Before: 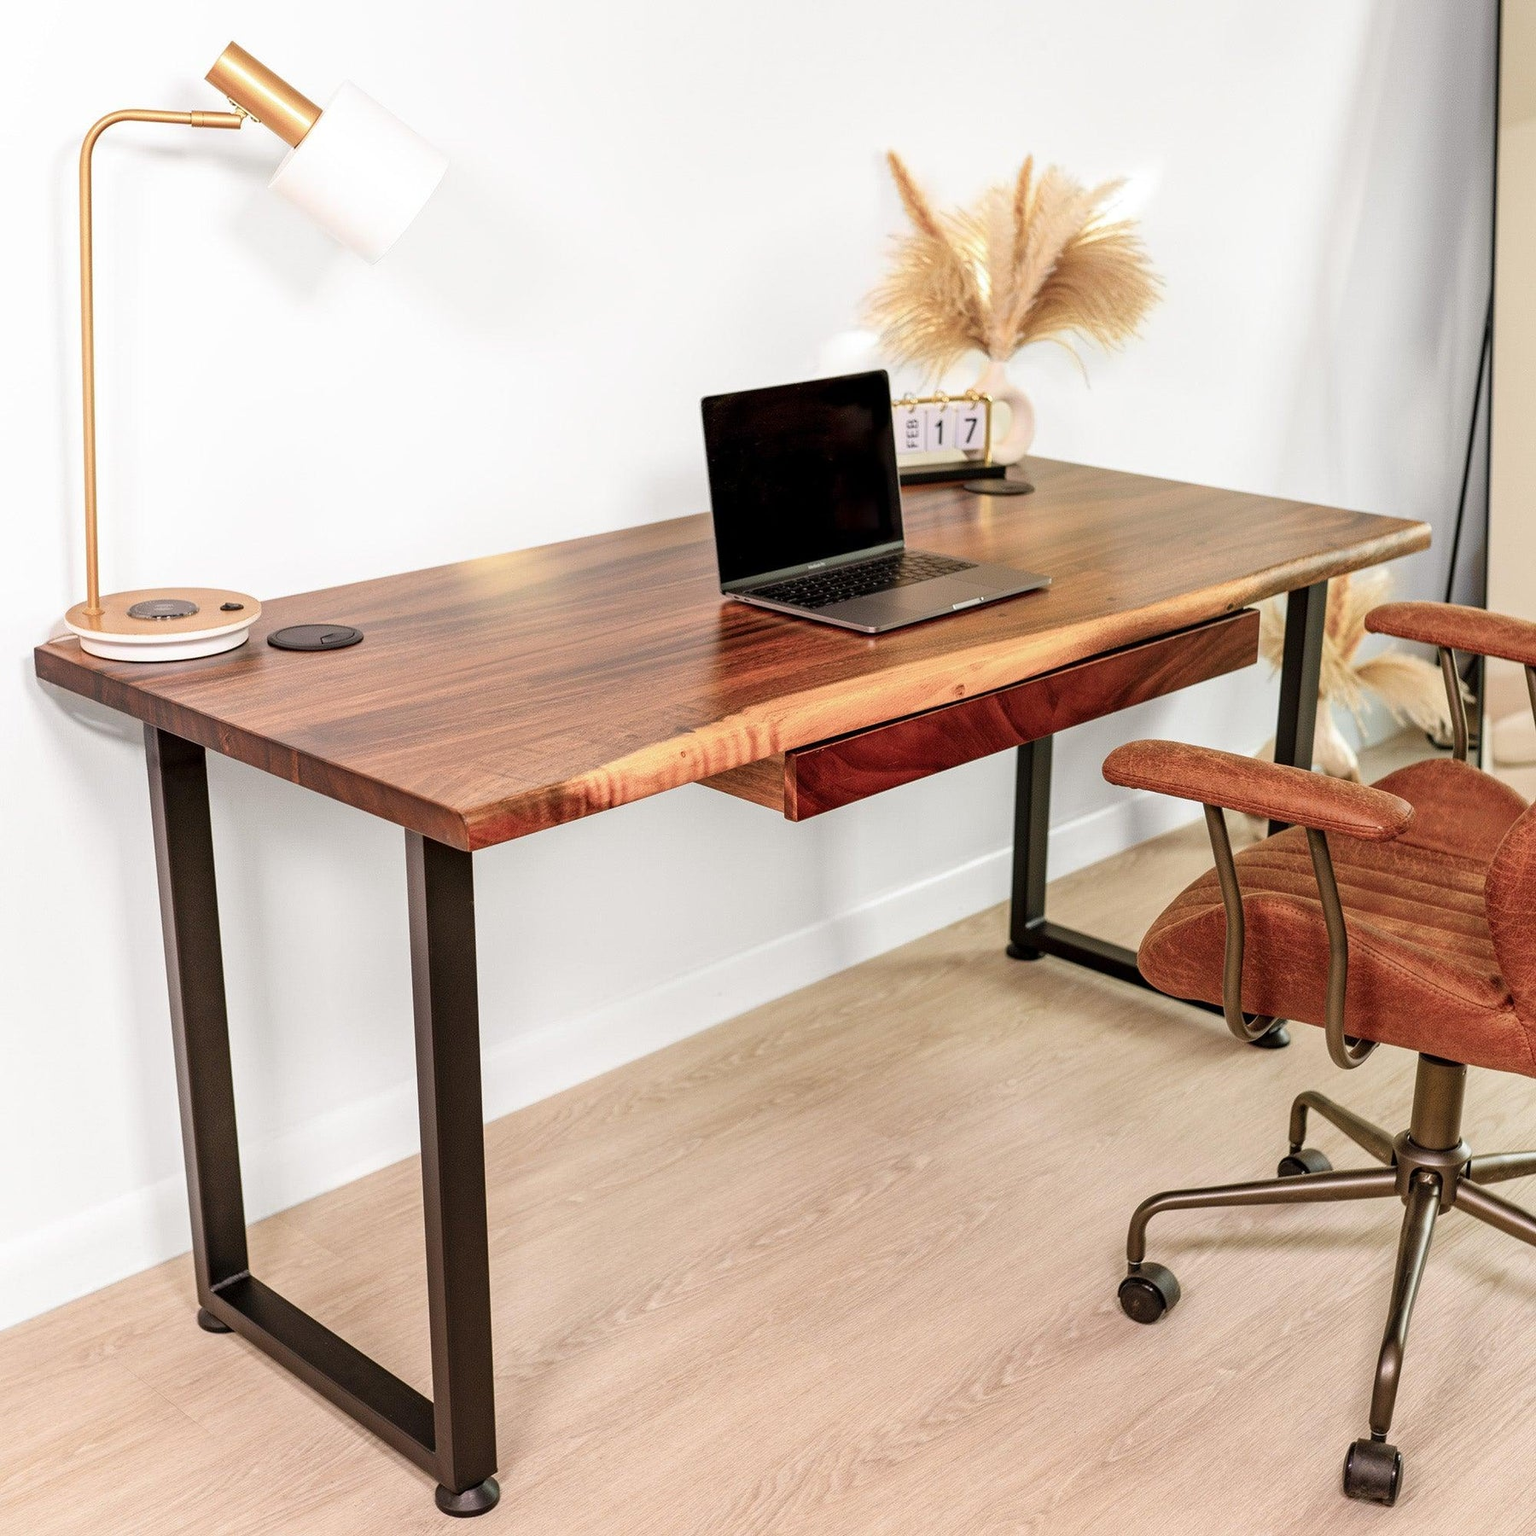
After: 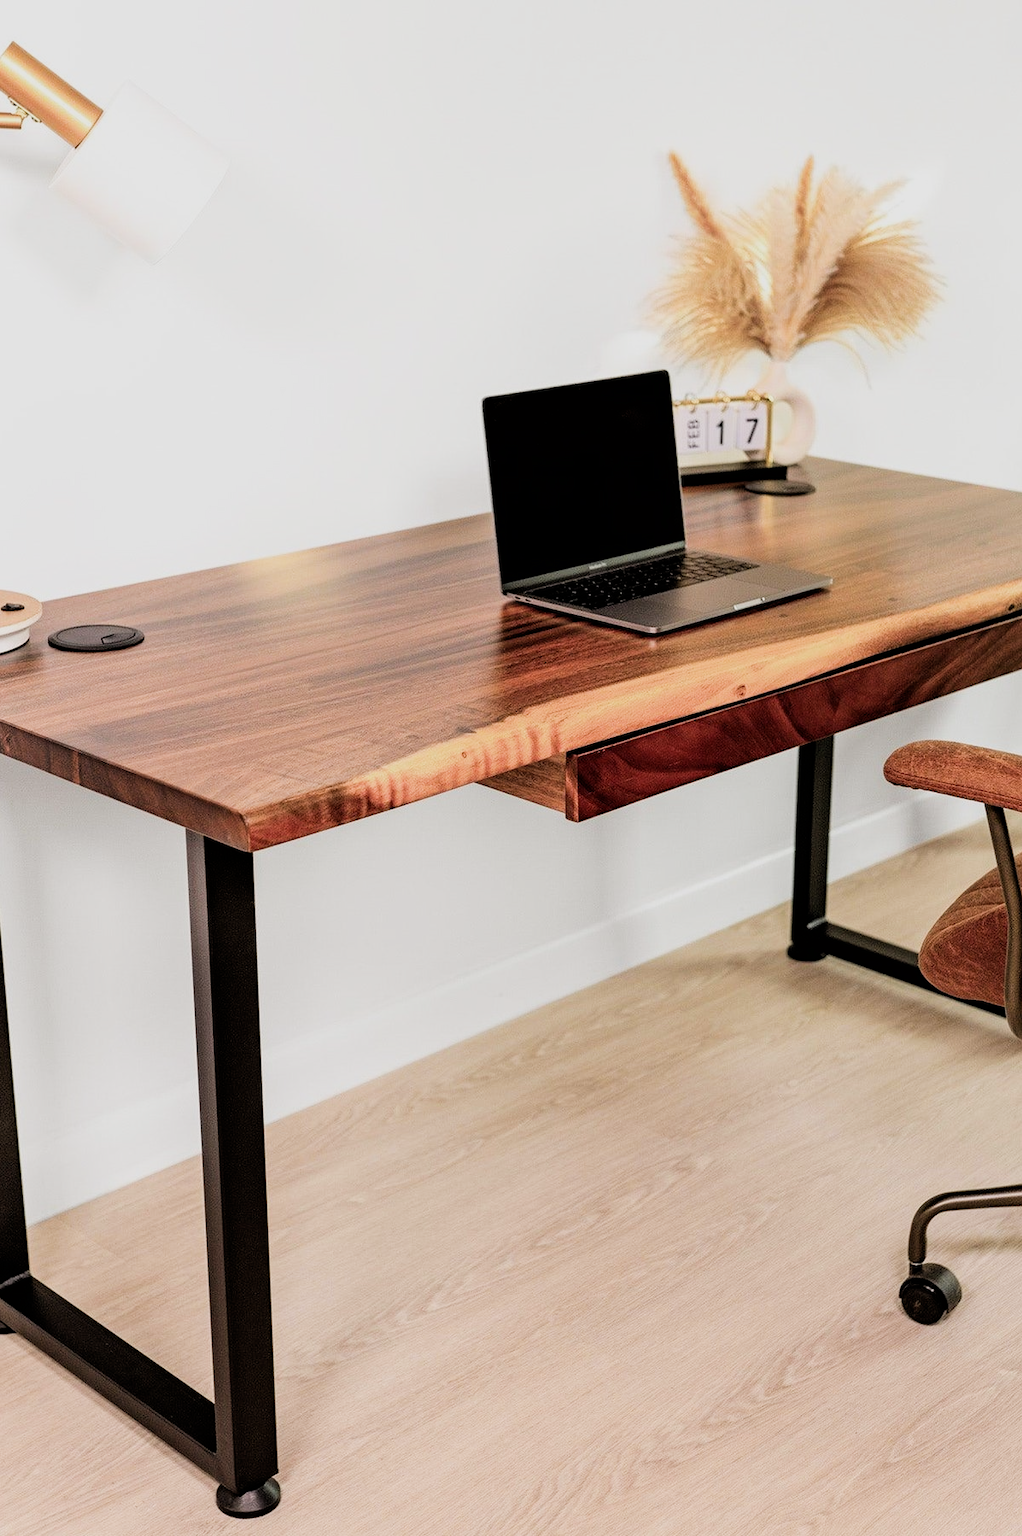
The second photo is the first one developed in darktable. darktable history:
crop and rotate: left 14.304%, right 19.15%
filmic rgb: black relative exposure -5.01 EV, white relative exposure 3.96 EV, hardness 2.9, contrast 1.299, highlights saturation mix -29.29%
